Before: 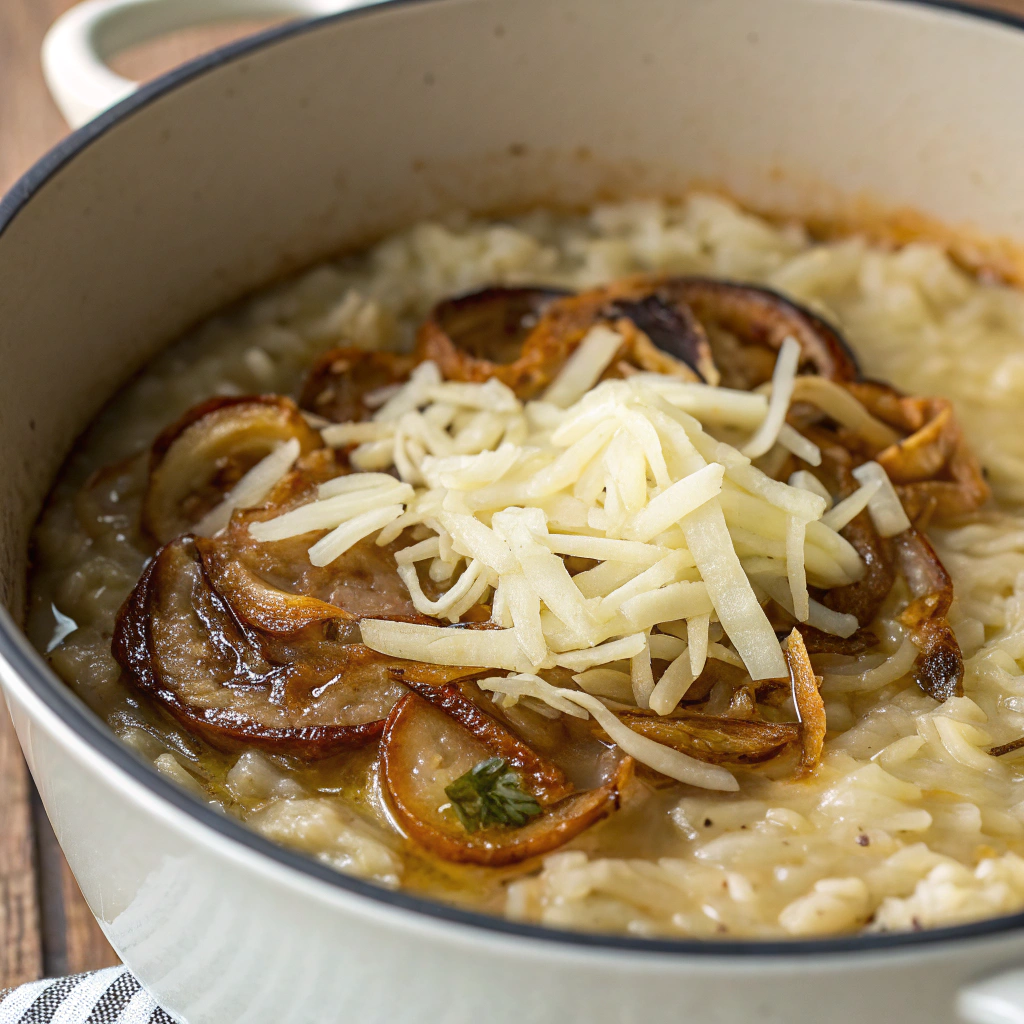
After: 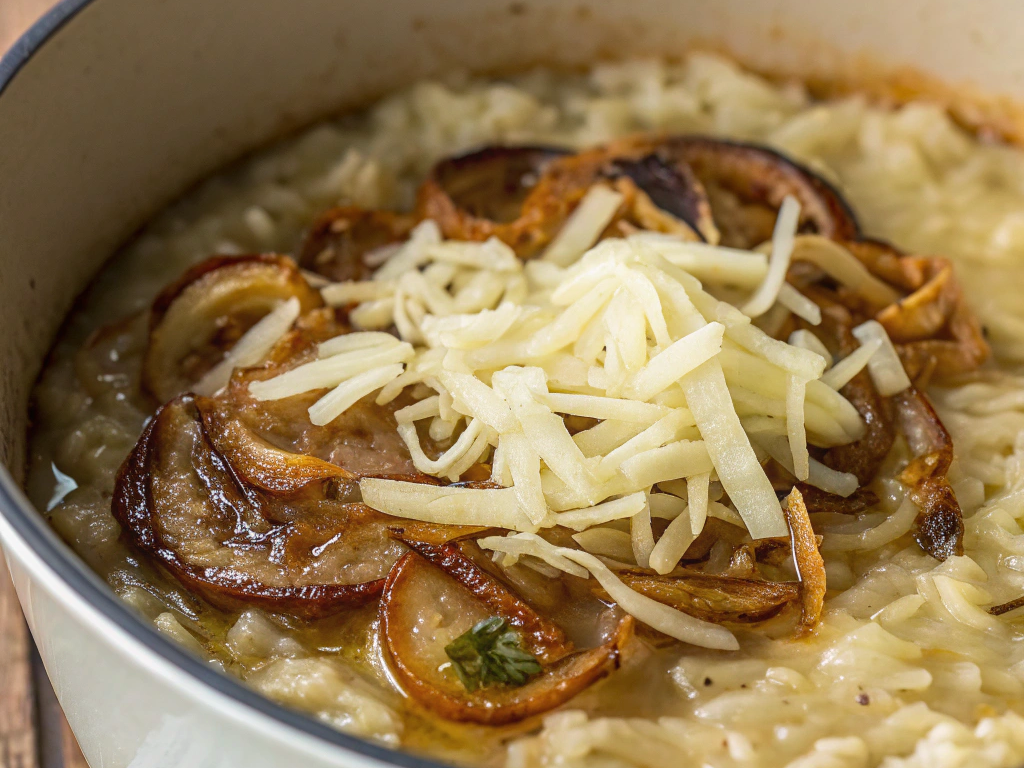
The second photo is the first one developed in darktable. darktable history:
local contrast: detail 110%
velvia: strength 15%
crop: top 13.819%, bottom 11.169%
